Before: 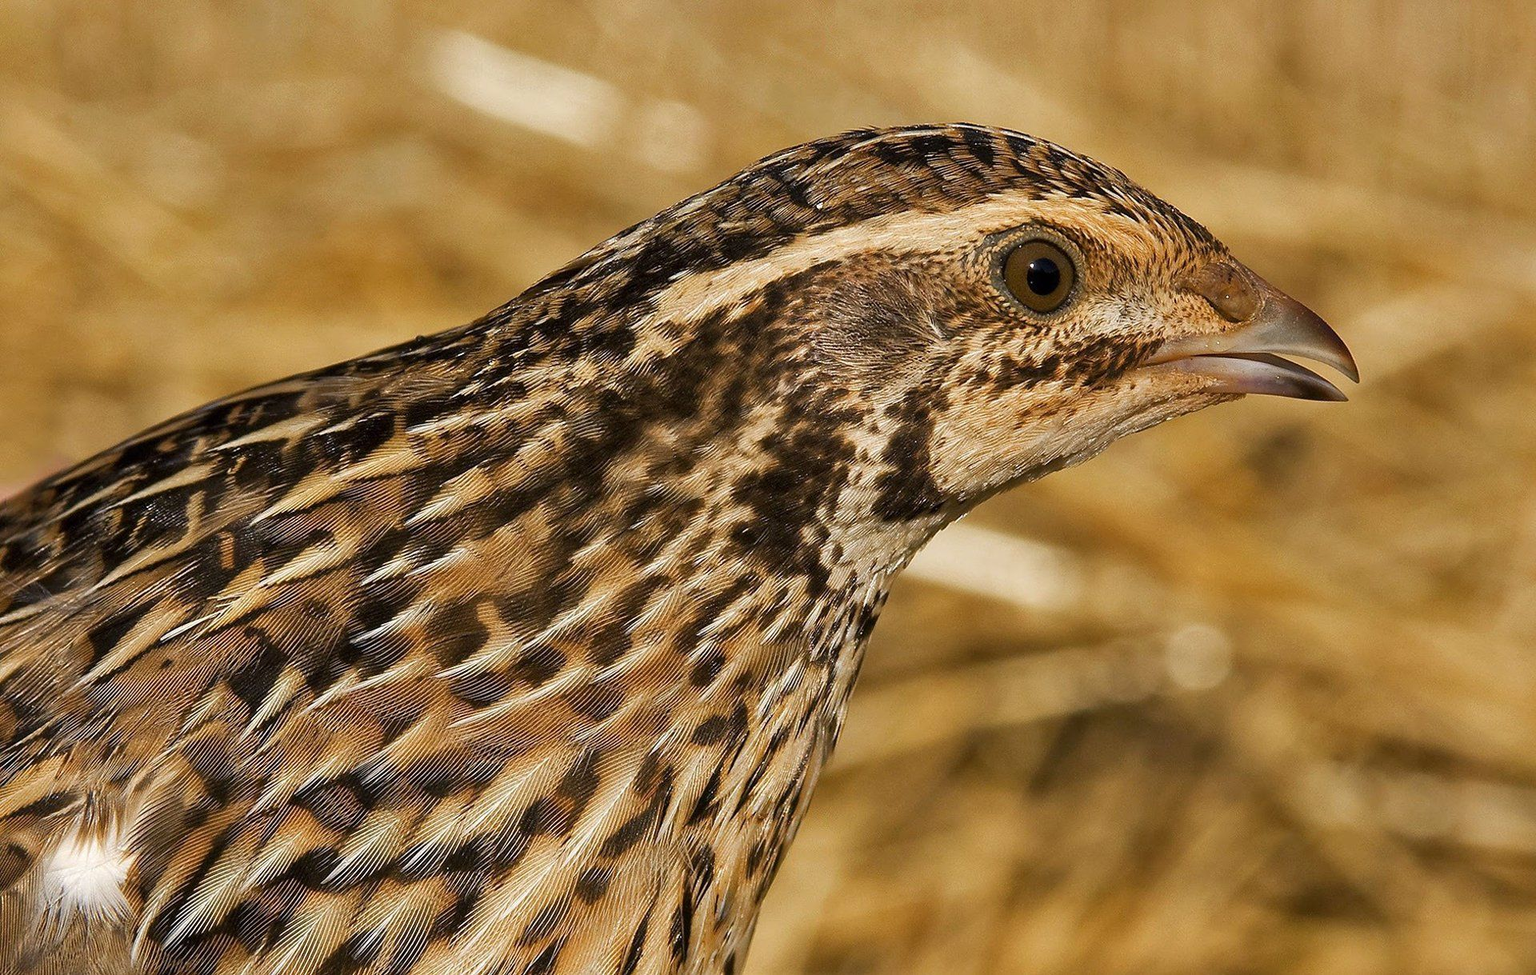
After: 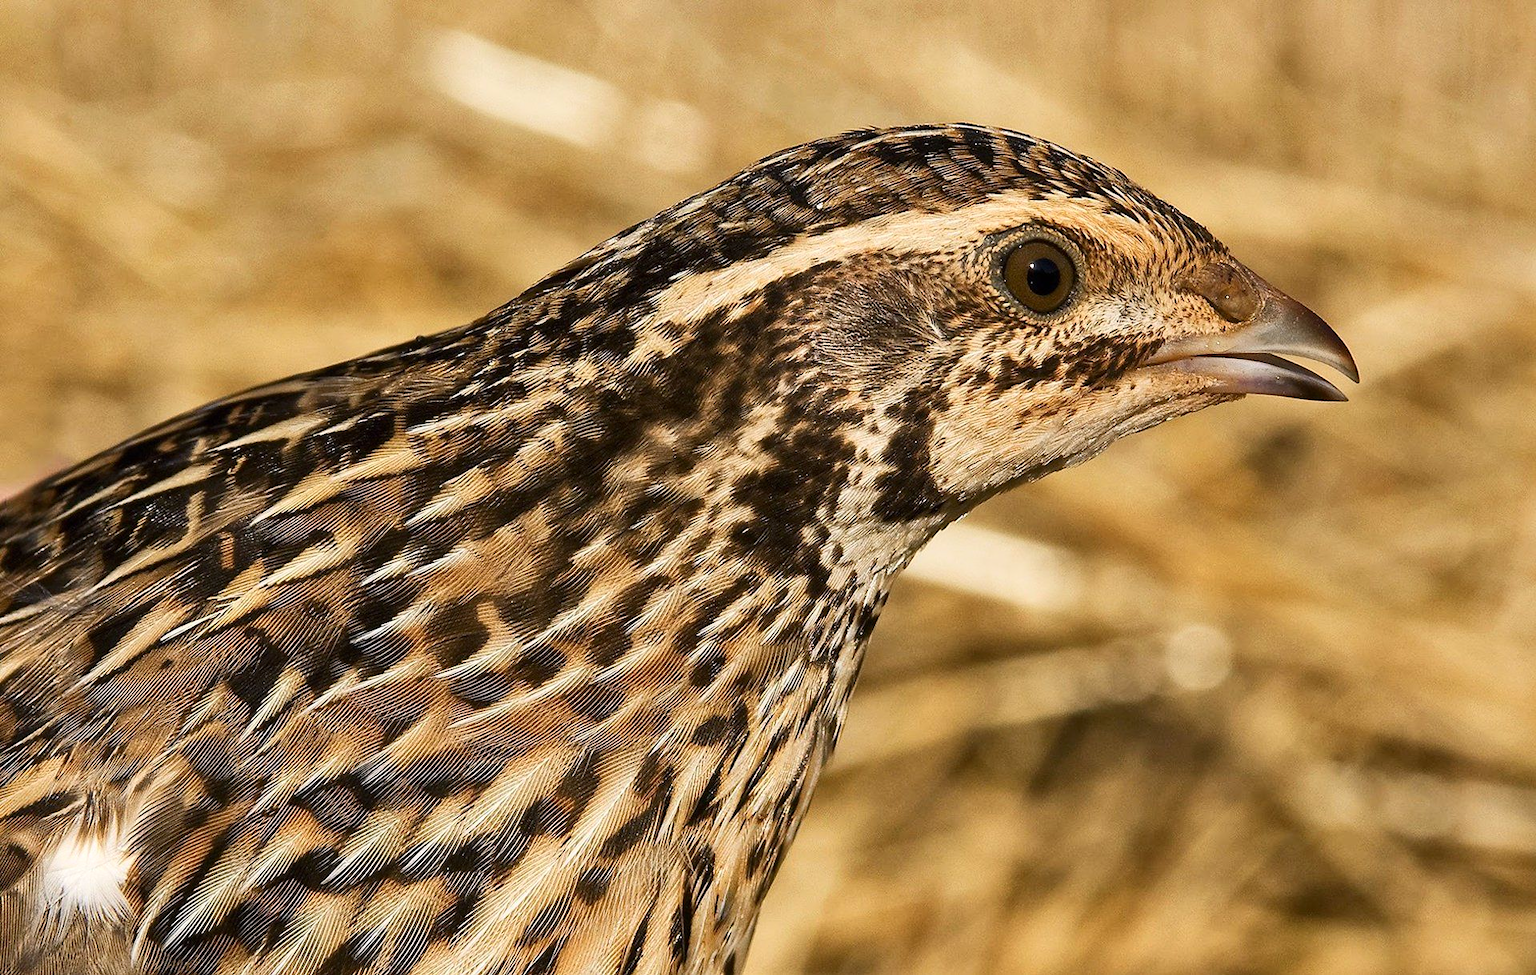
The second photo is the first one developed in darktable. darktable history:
contrast brightness saturation: contrast 0.244, brightness 0.088
